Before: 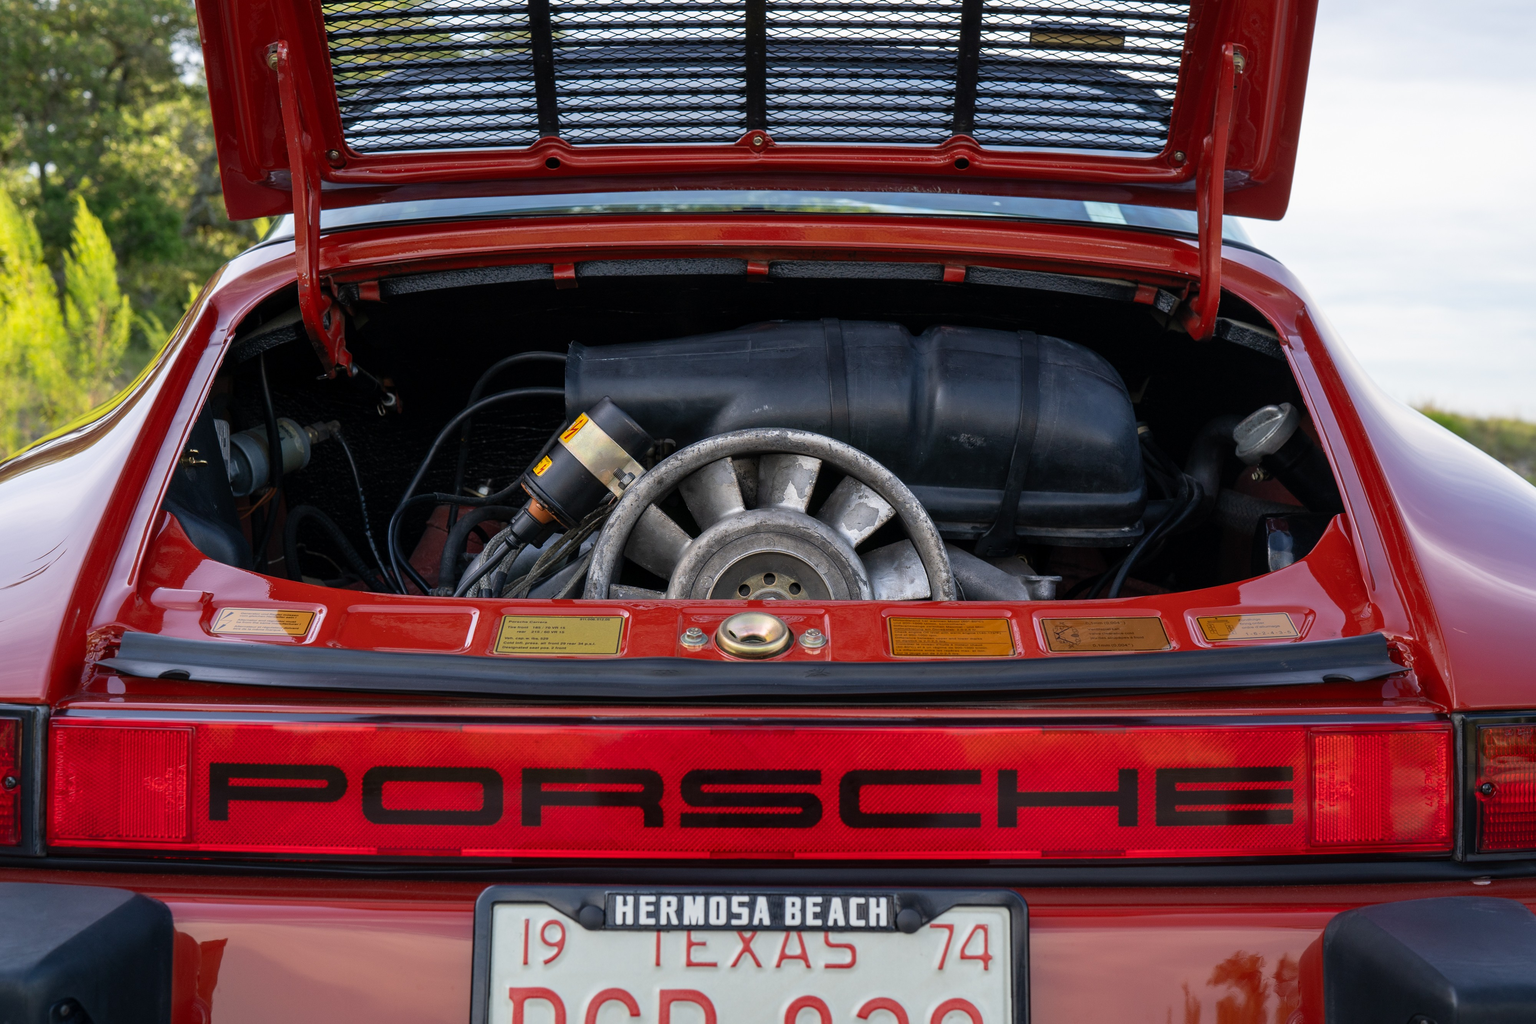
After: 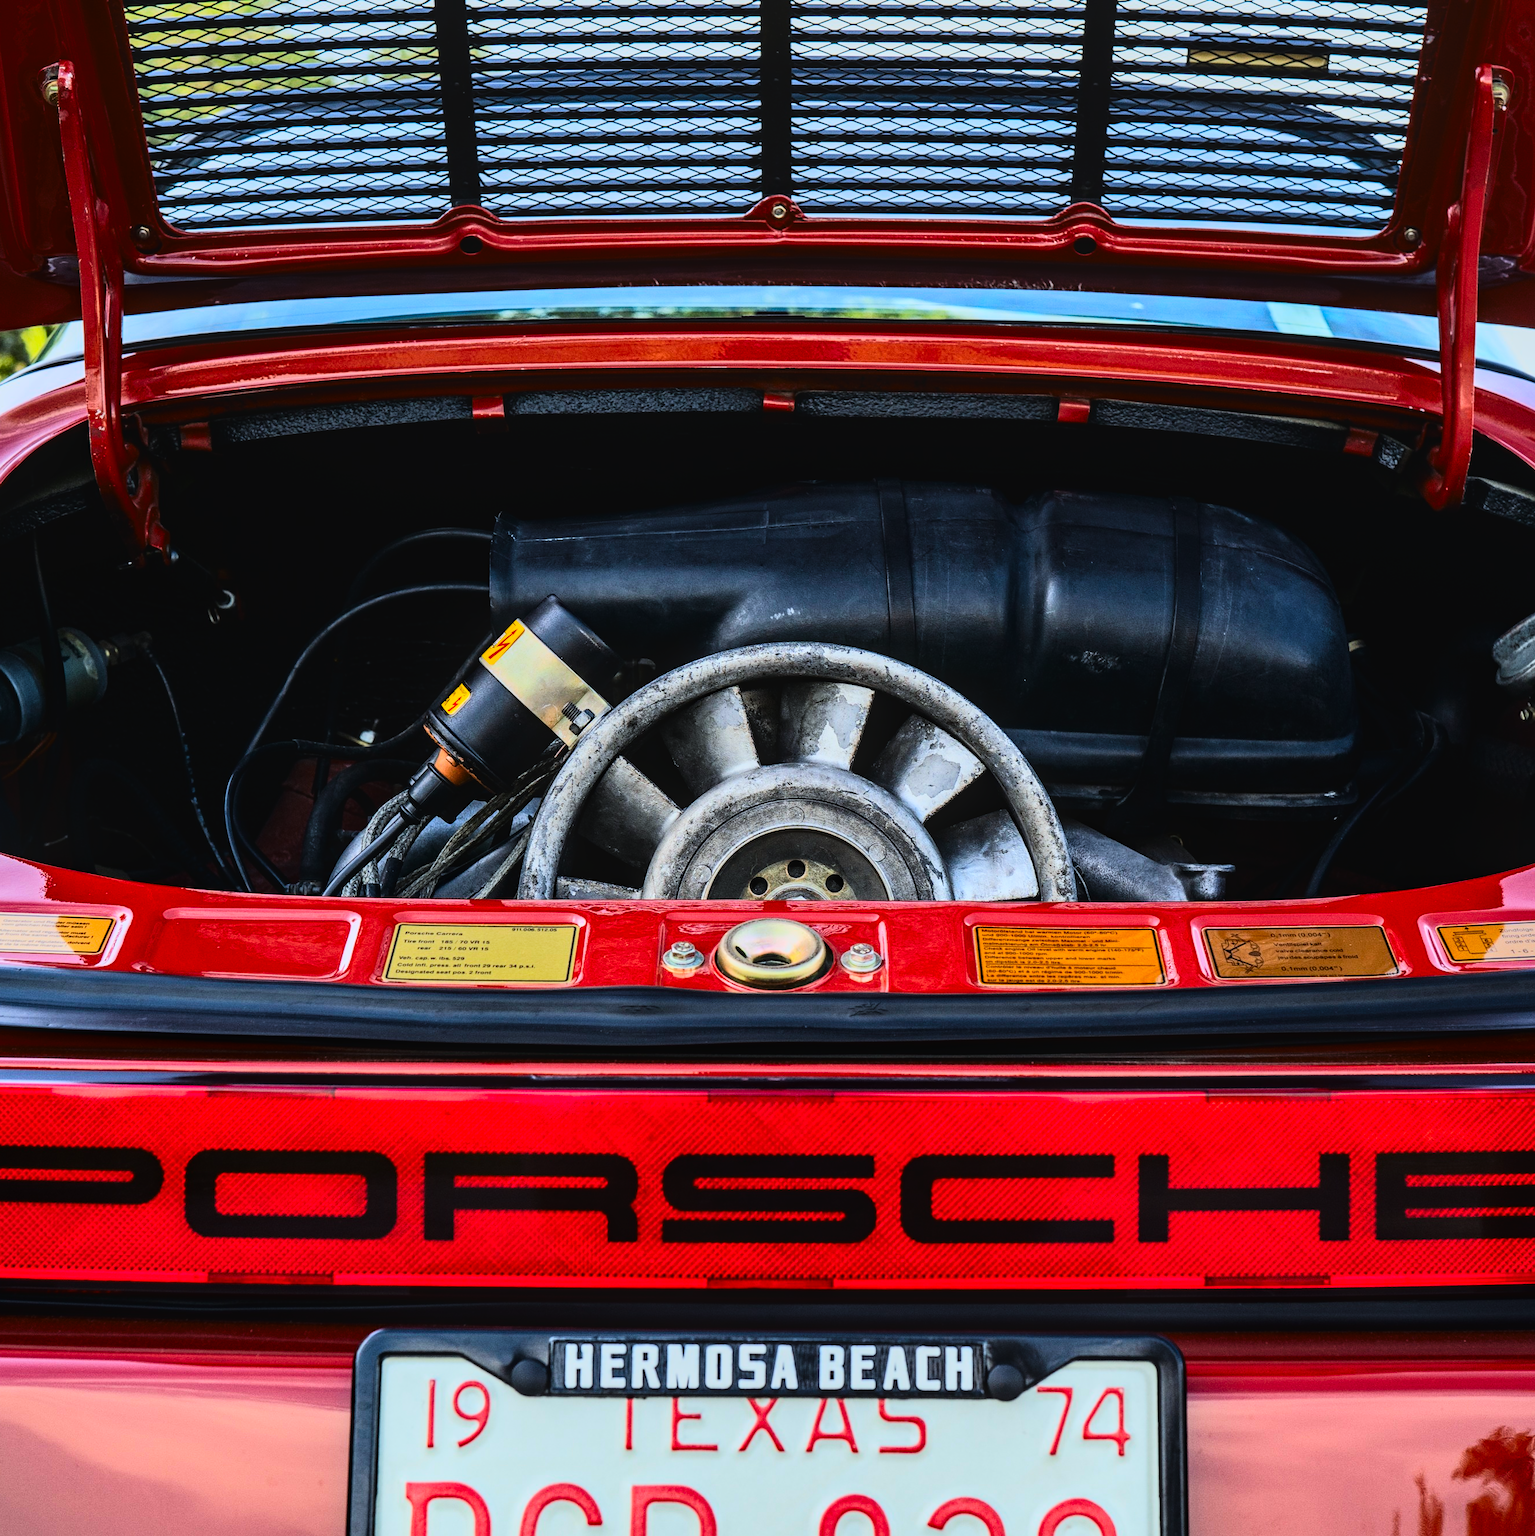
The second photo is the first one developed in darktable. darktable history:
crop and rotate: left 15.559%, right 17.799%
contrast brightness saturation: contrast 0.199, brightness -0.113, saturation 0.101
tone curve: curves: ch0 [(0, 0) (0.037, 0.011) (0.135, 0.093) (0.266, 0.281) (0.461, 0.555) (0.581, 0.716) (0.675, 0.793) (0.767, 0.849) (0.91, 0.924) (1, 0.979)]; ch1 [(0, 0) (0.292, 0.278) (0.419, 0.423) (0.493, 0.492) (0.506, 0.5) (0.534, 0.529) (0.562, 0.562) (0.641, 0.663) (0.754, 0.76) (1, 1)]; ch2 [(0, 0) (0.294, 0.3) (0.361, 0.372) (0.429, 0.445) (0.478, 0.486) (0.502, 0.498) (0.518, 0.522) (0.531, 0.549) (0.561, 0.579) (0.64, 0.645) (0.7, 0.7) (0.861, 0.808) (1, 0.951)], color space Lab, linked channels, preserve colors none
base curve: curves: ch0 [(0, 0) (0.557, 0.834) (1, 1)]
local contrast: detail 110%
haze removal: compatibility mode true, adaptive false
color calibration: illuminant as shot in camera, x 0.359, y 0.362, temperature 4577.14 K
